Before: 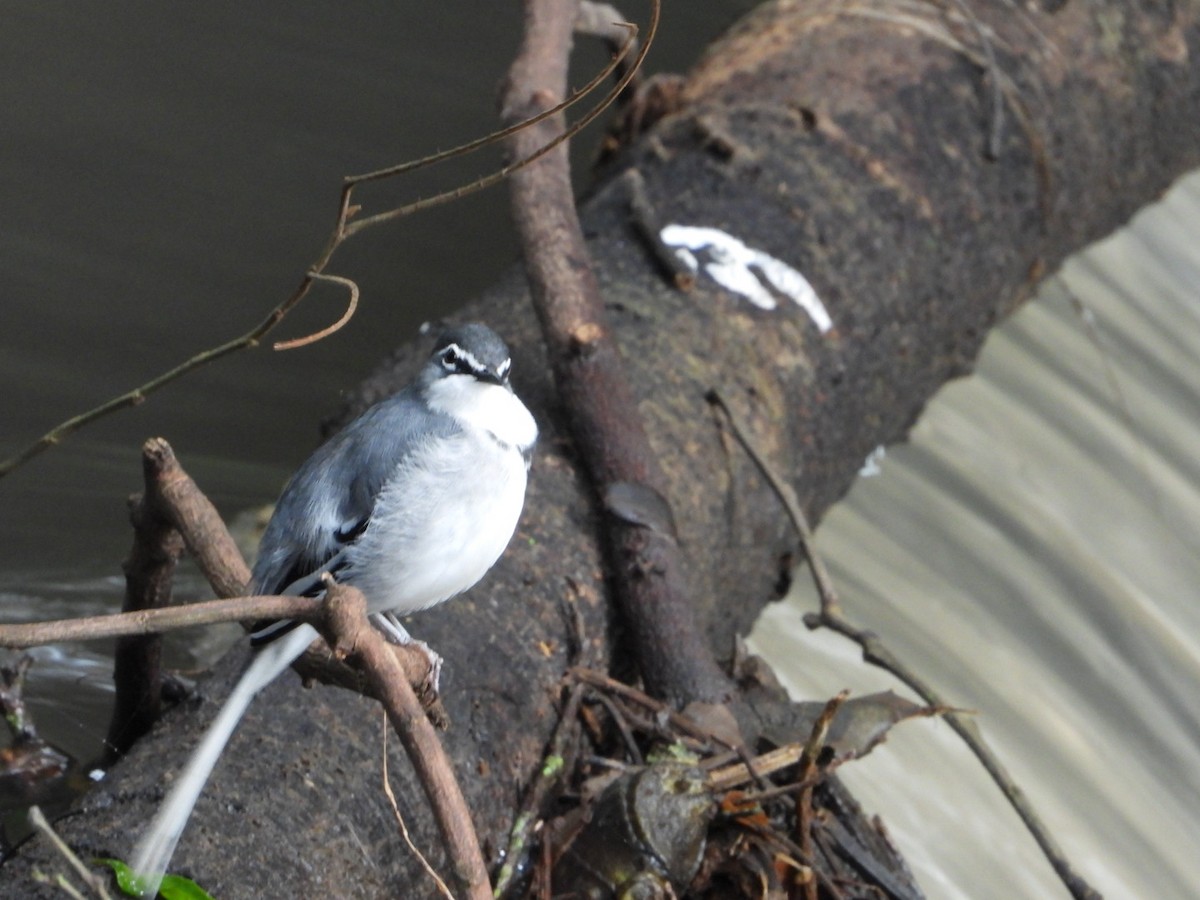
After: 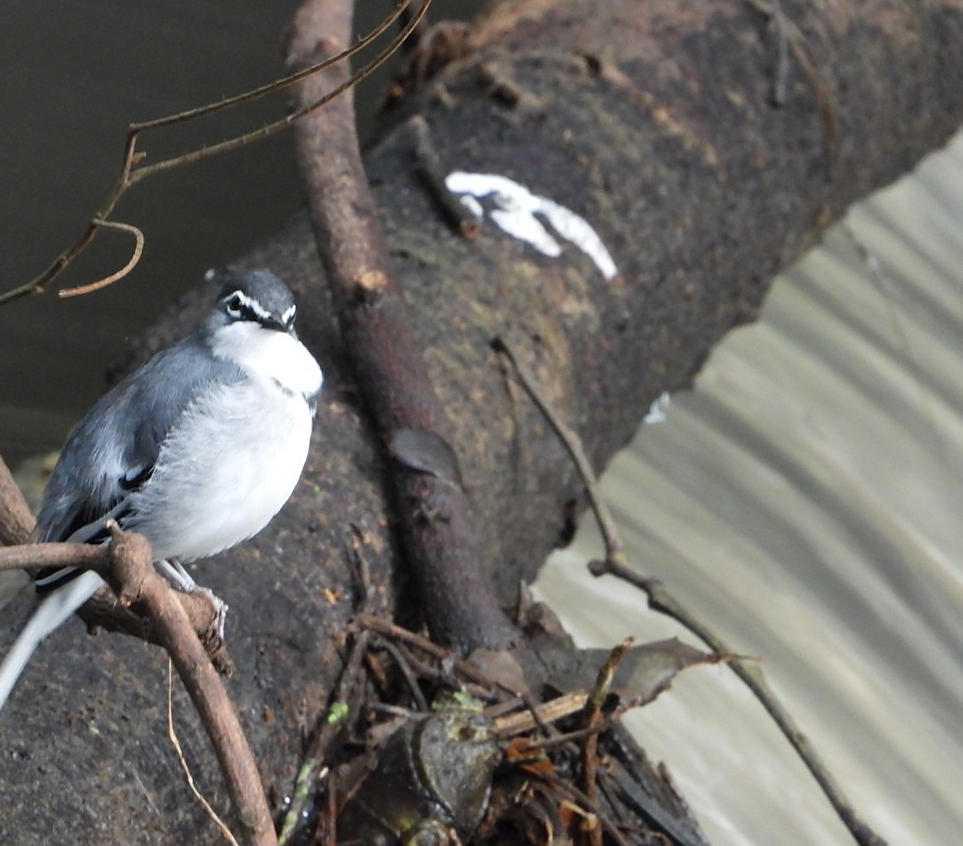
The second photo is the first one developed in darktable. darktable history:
crop and rotate: left 18%, top 5.89%, right 1.694%
sharpen: radius 1.885, amount 0.395, threshold 1.561
contrast brightness saturation: contrast 0.052
